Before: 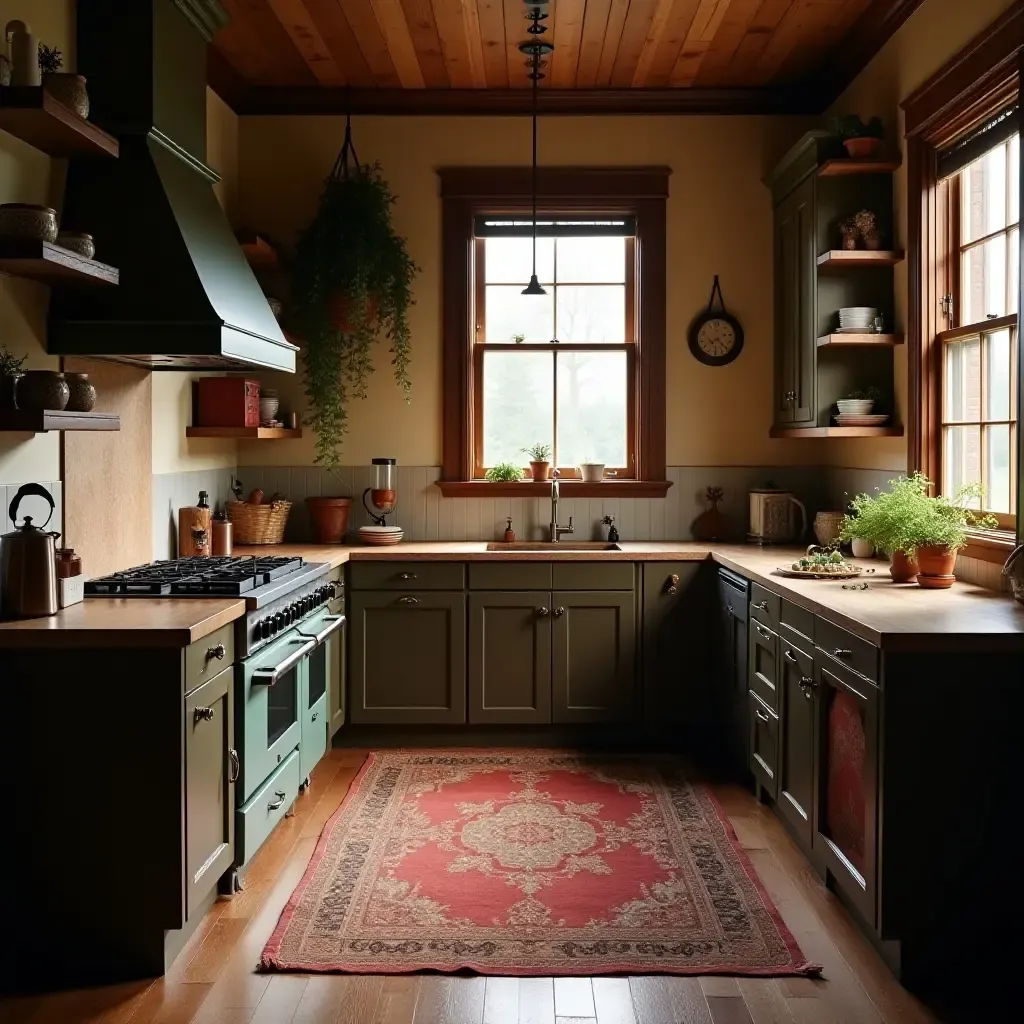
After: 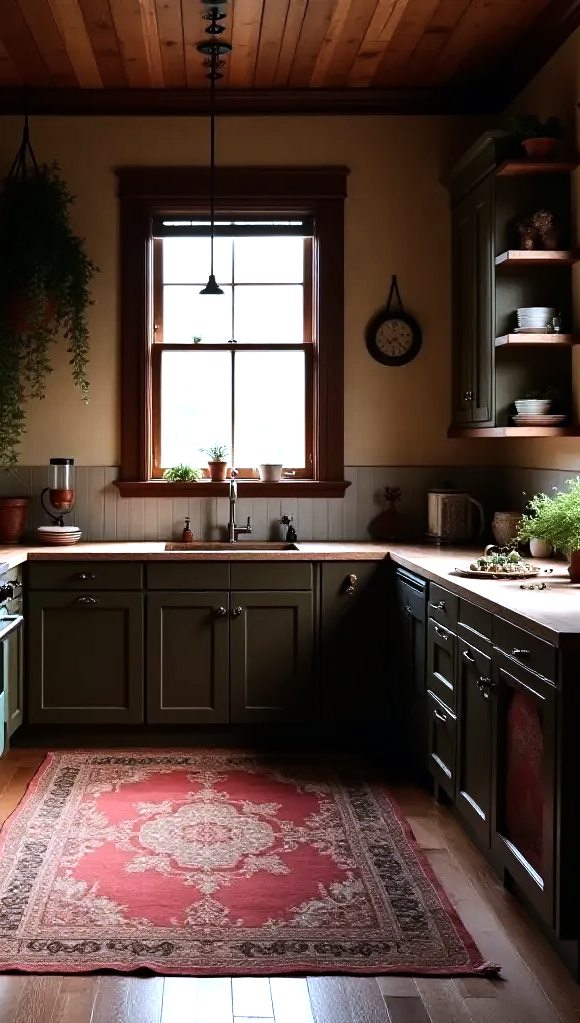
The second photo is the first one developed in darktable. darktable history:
crop: left 31.458%, top 0%, right 11.876%
shadows and highlights: radius 121.13, shadows 21.4, white point adjustment -9.72, highlights -14.39, soften with gaussian
tone equalizer: -8 EV -1.08 EV, -7 EV -1.01 EV, -6 EV -0.867 EV, -5 EV -0.578 EV, -3 EV 0.578 EV, -2 EV 0.867 EV, -1 EV 1.01 EV, +0 EV 1.08 EV, edges refinement/feathering 500, mask exposure compensation -1.57 EV, preserve details no
color correction: highlights a* -2.24, highlights b* -18.1
